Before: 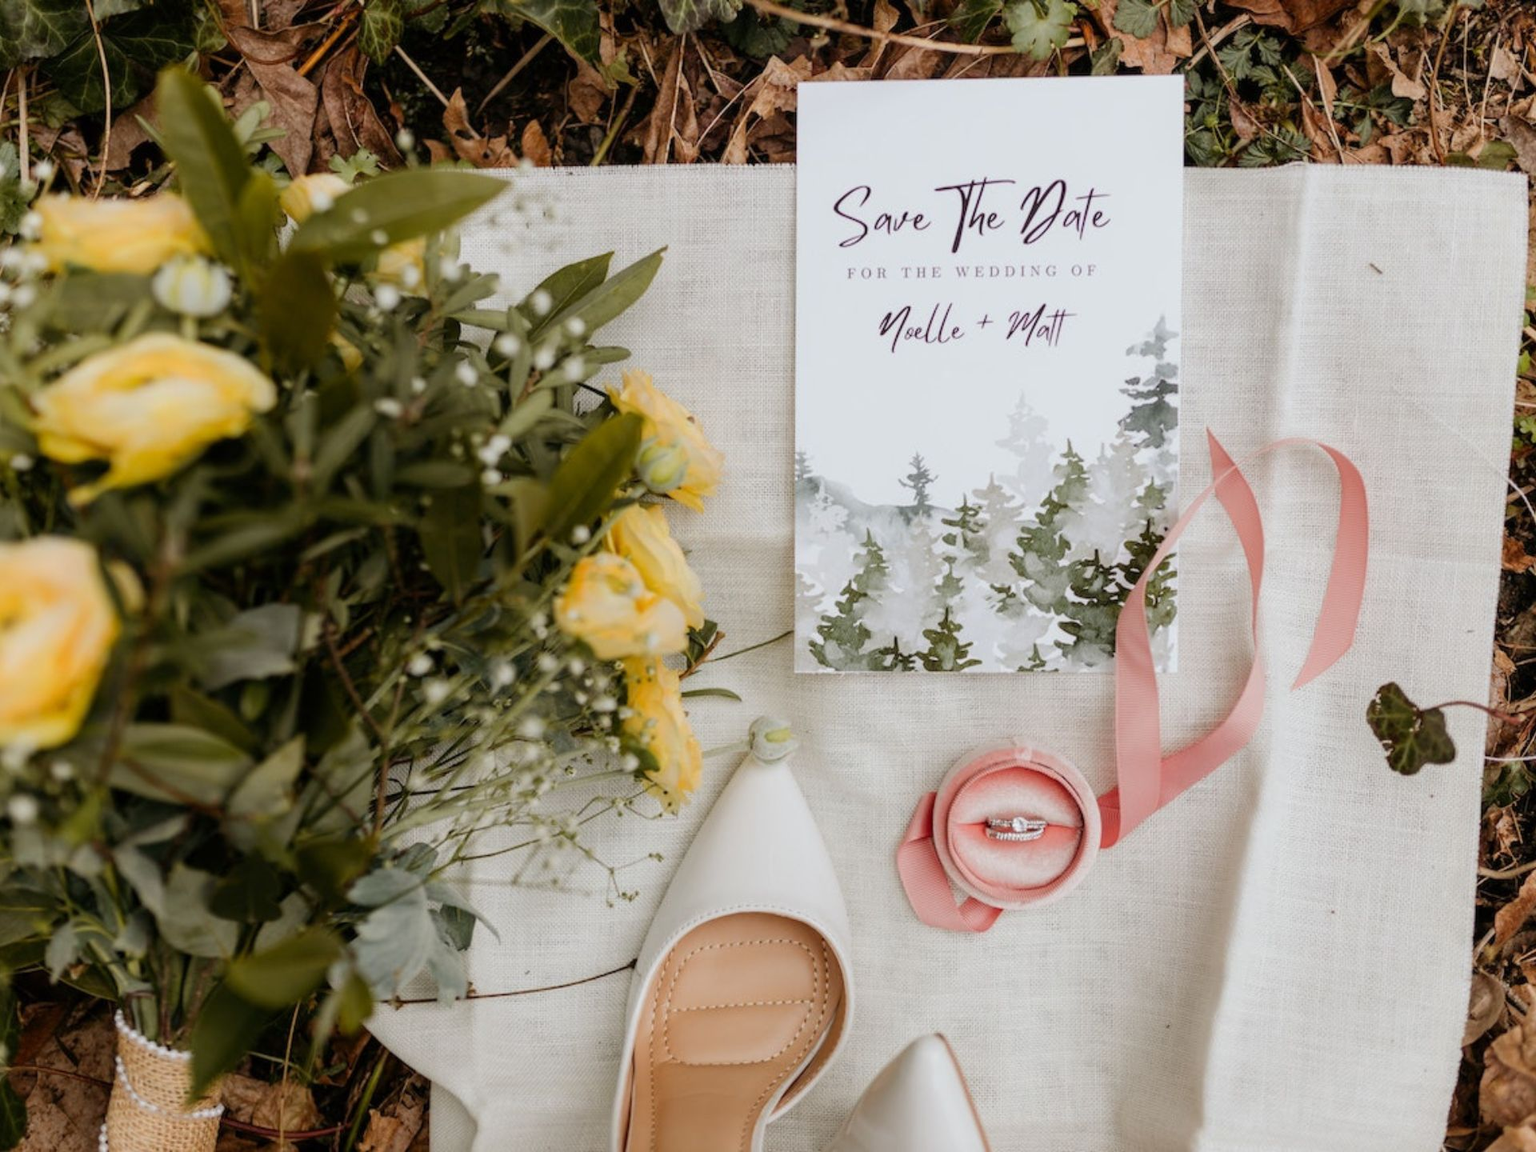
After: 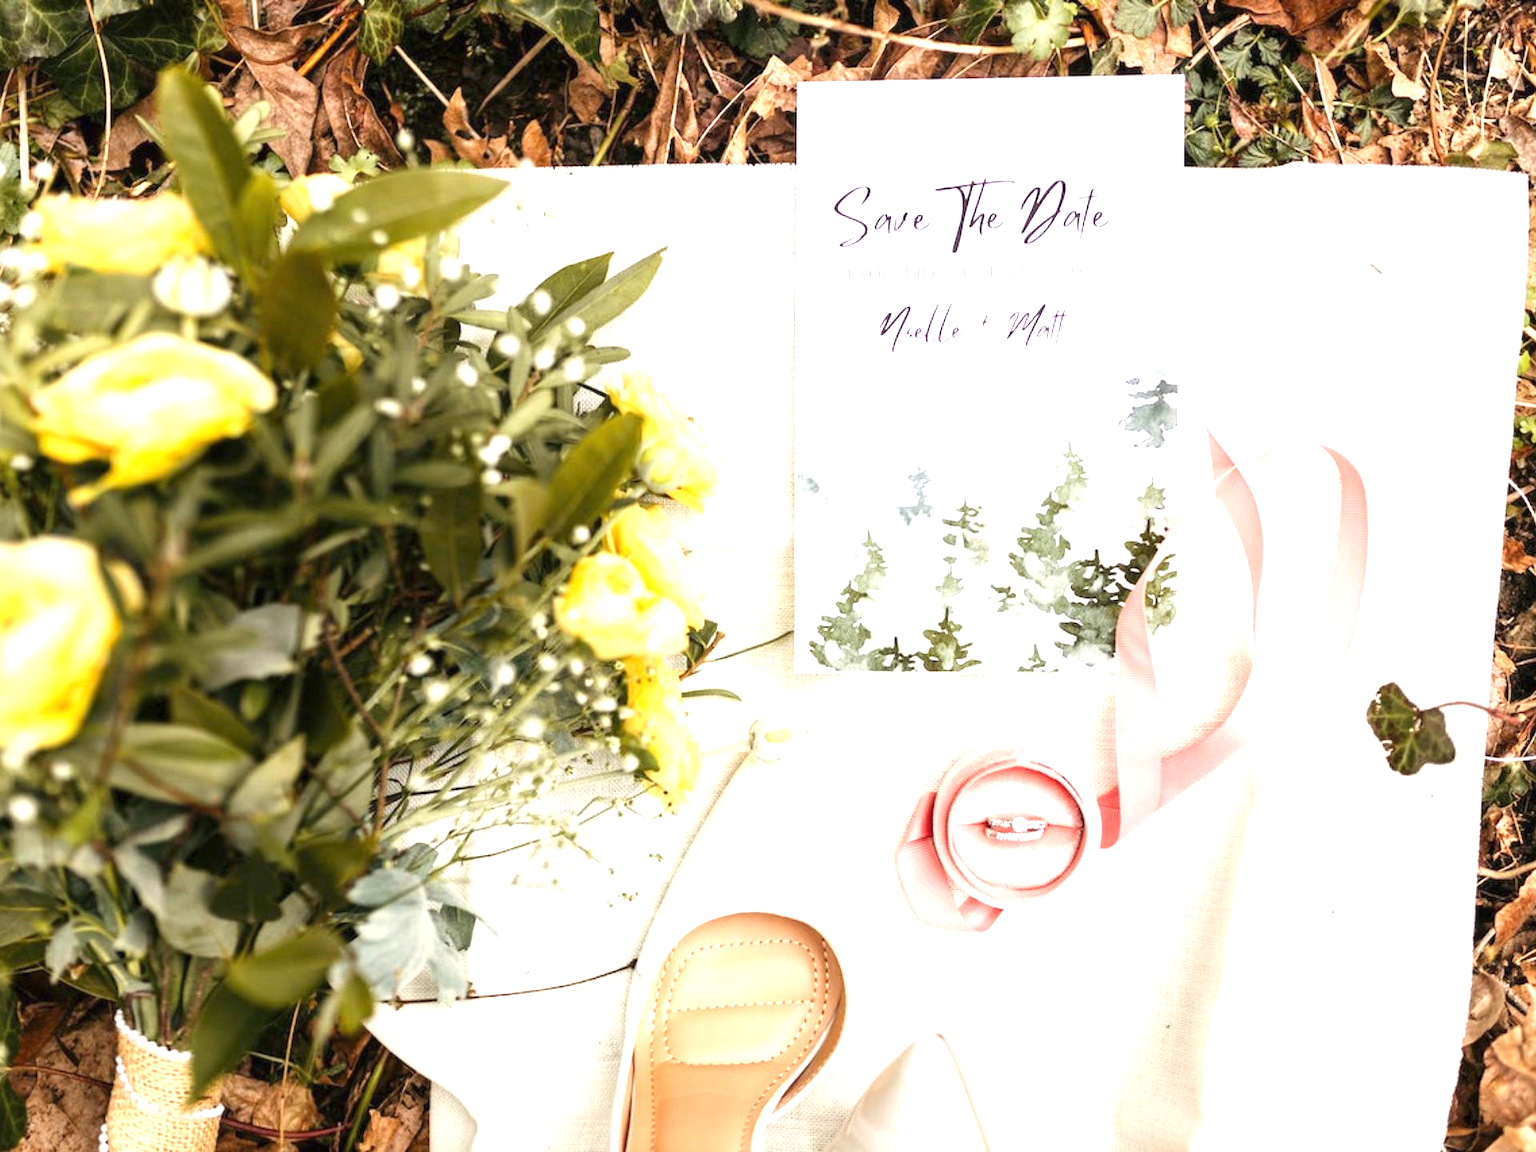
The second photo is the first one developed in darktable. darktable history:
exposure: black level correction 0, exposure 1.635 EV, compensate highlight preservation false
